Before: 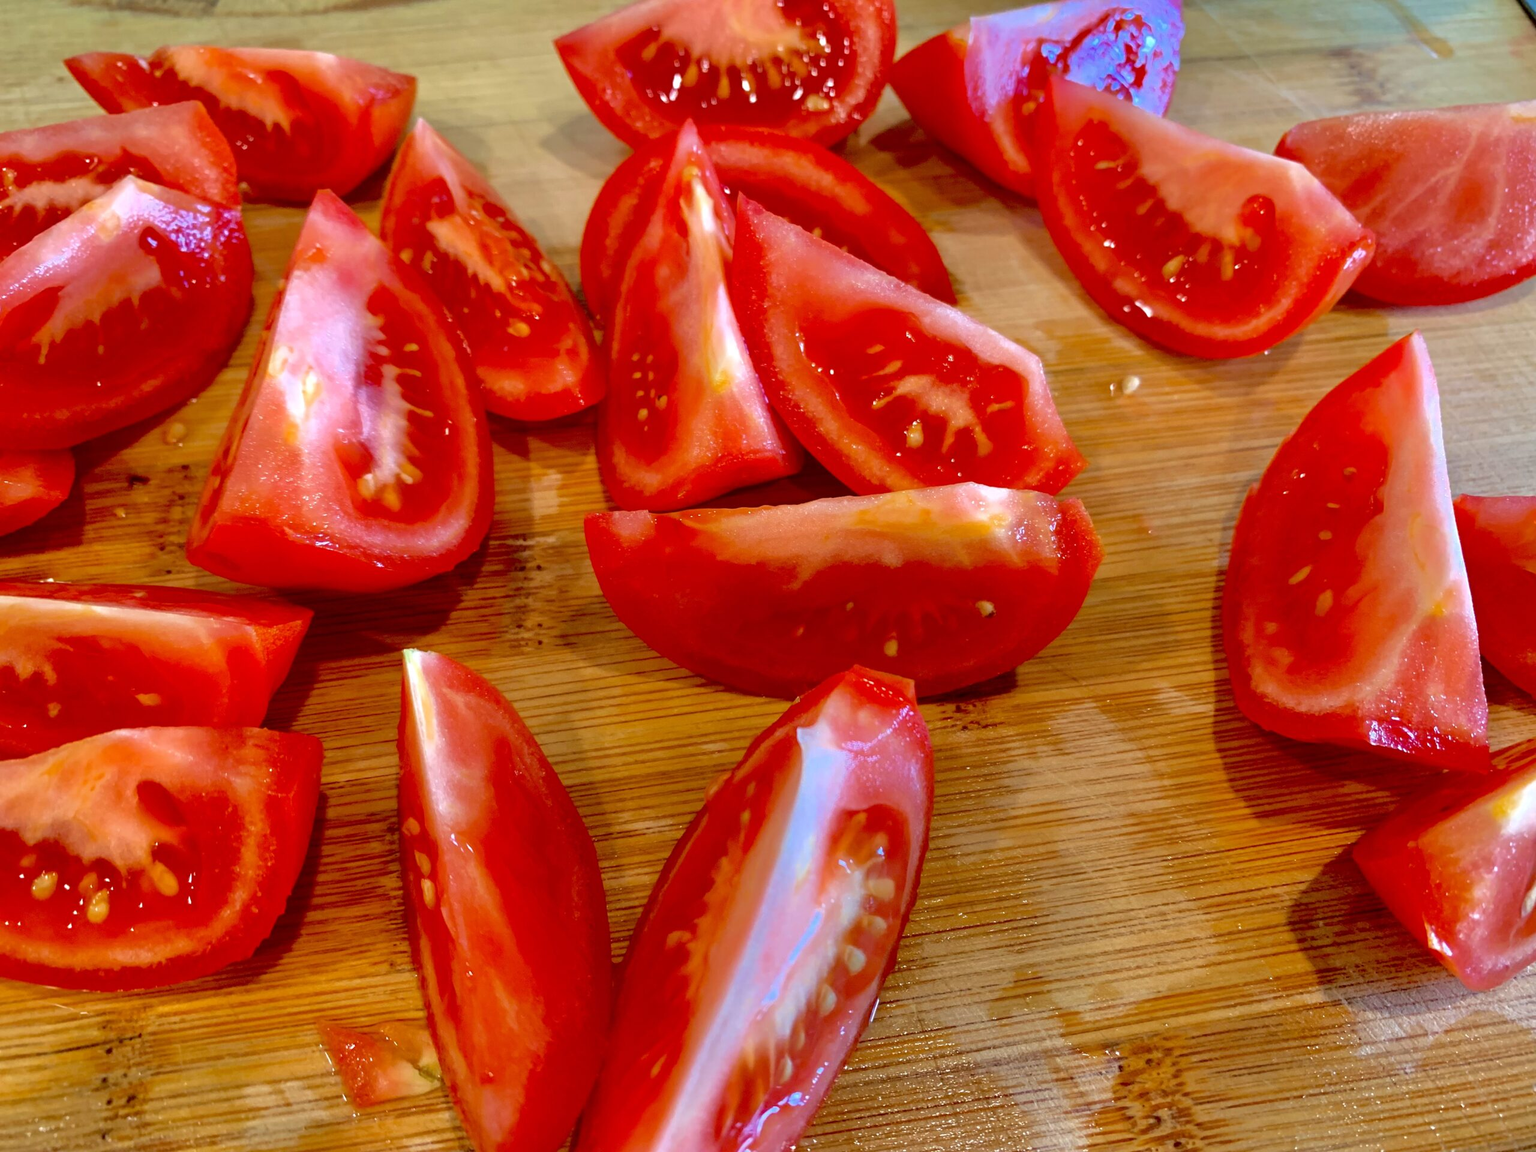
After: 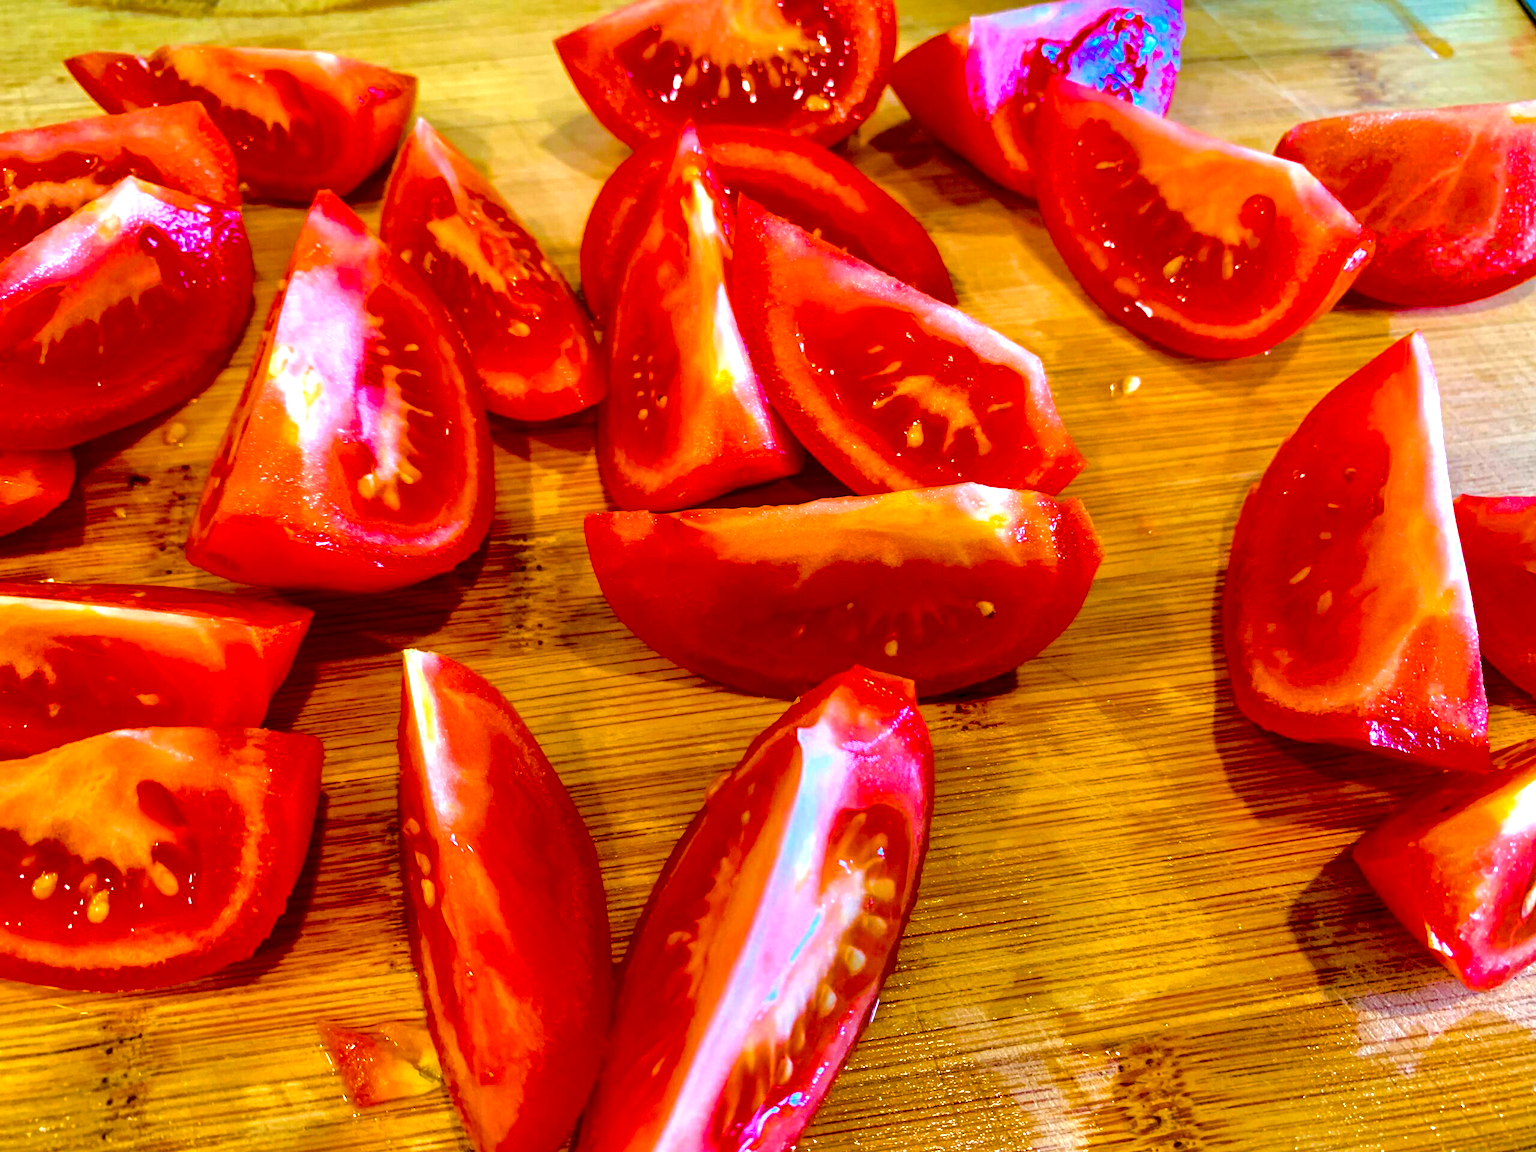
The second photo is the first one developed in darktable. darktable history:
local contrast: on, module defaults
color balance rgb: linear chroma grading › global chroma 25%, perceptual saturation grading › global saturation 45%, perceptual saturation grading › highlights -50%, perceptual saturation grading › shadows 30%, perceptual brilliance grading › global brilliance 18%, global vibrance 40%
exposure: compensate highlight preservation false
